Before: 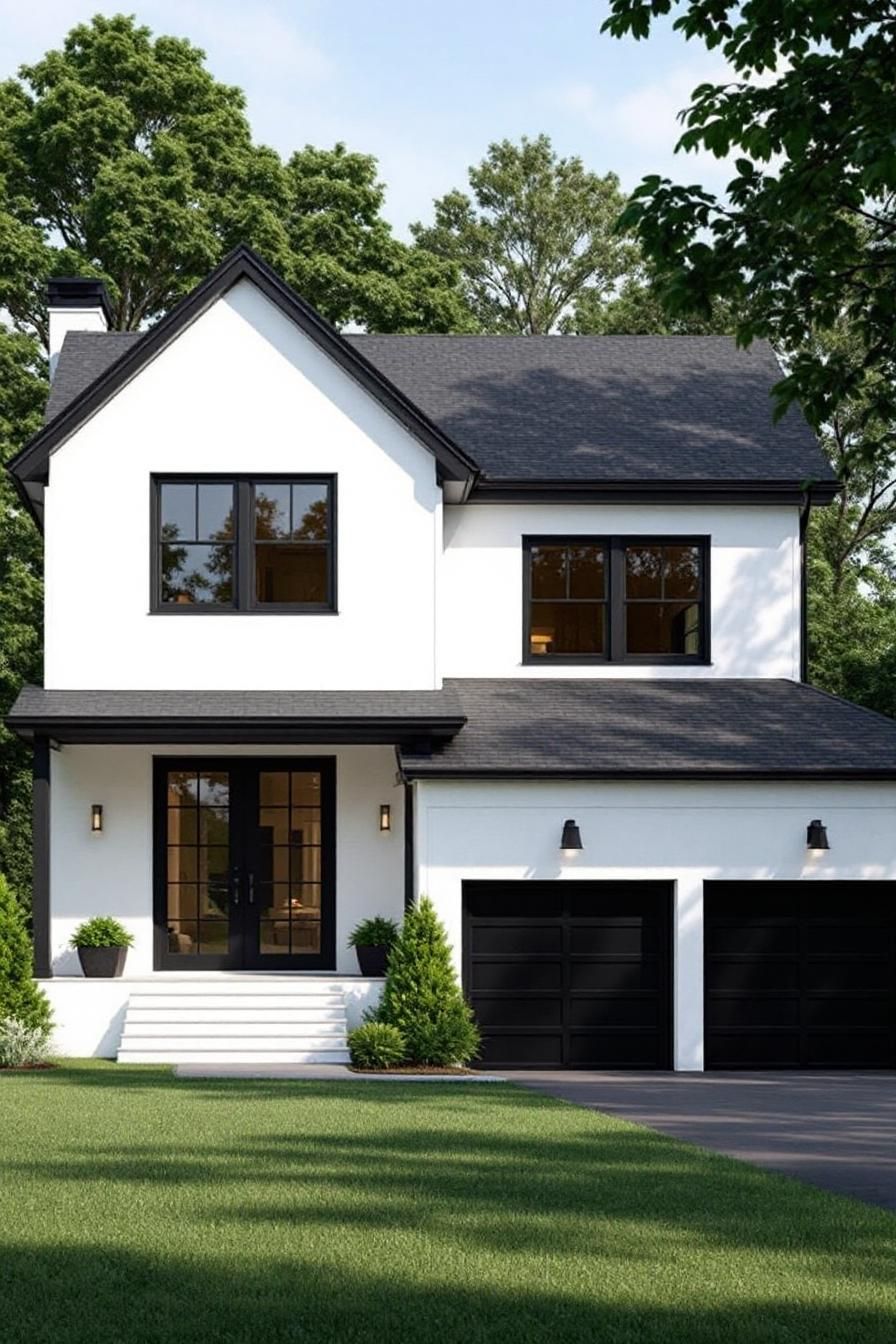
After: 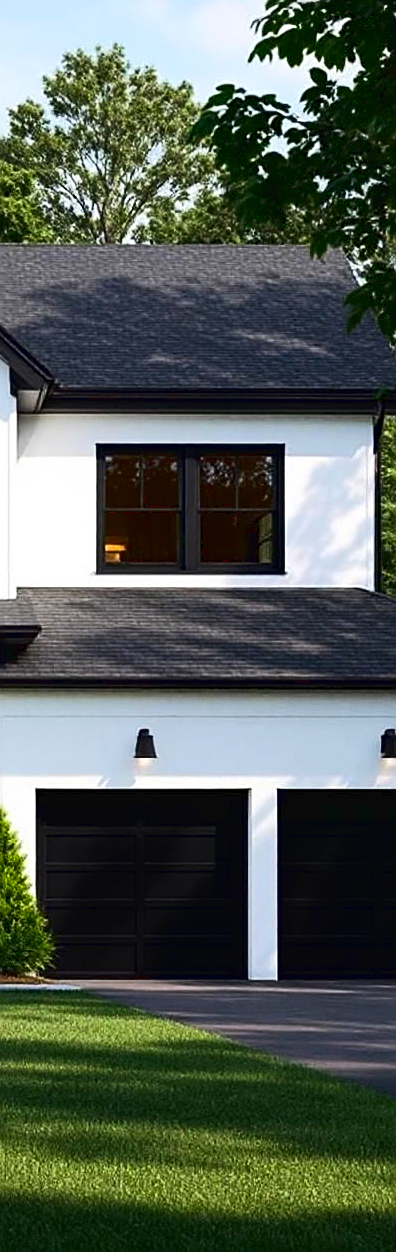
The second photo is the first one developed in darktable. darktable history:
contrast brightness saturation: brightness -0.021, saturation 0.36
sharpen: on, module defaults
crop: left 47.615%, top 6.803%, right 8.079%
tone curve: curves: ch0 [(0, 0) (0.003, 0.023) (0.011, 0.024) (0.025, 0.026) (0.044, 0.035) (0.069, 0.05) (0.1, 0.071) (0.136, 0.098) (0.177, 0.135) (0.224, 0.172) (0.277, 0.227) (0.335, 0.296) (0.399, 0.372) (0.468, 0.462) (0.543, 0.58) (0.623, 0.697) (0.709, 0.789) (0.801, 0.86) (0.898, 0.918) (1, 1)]
